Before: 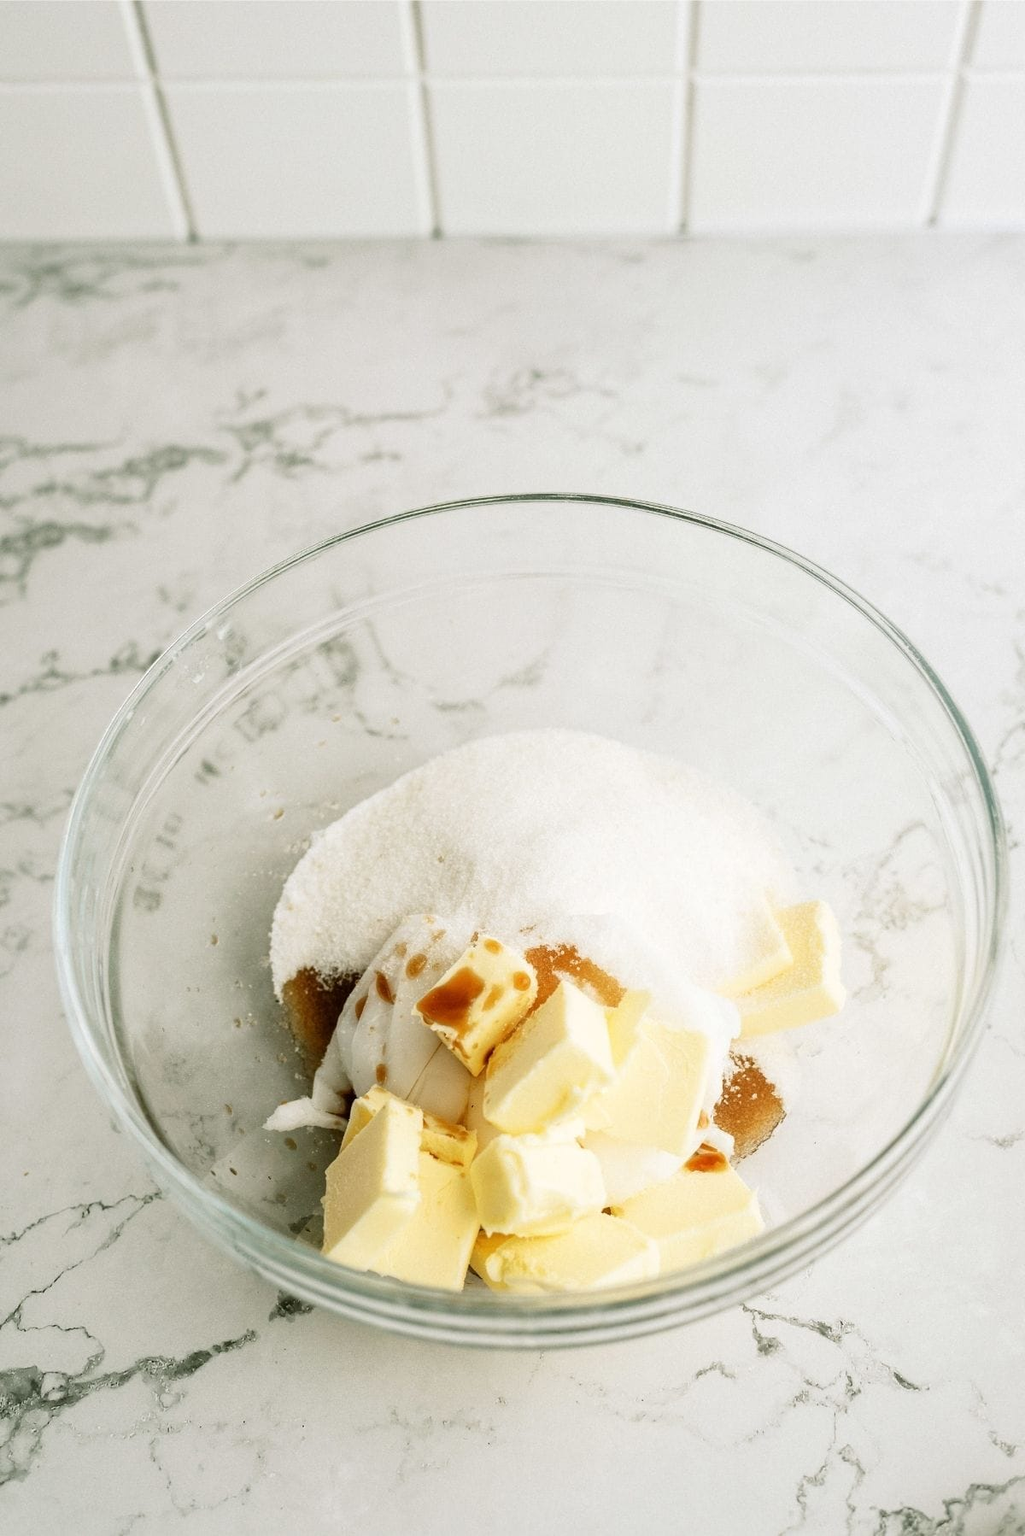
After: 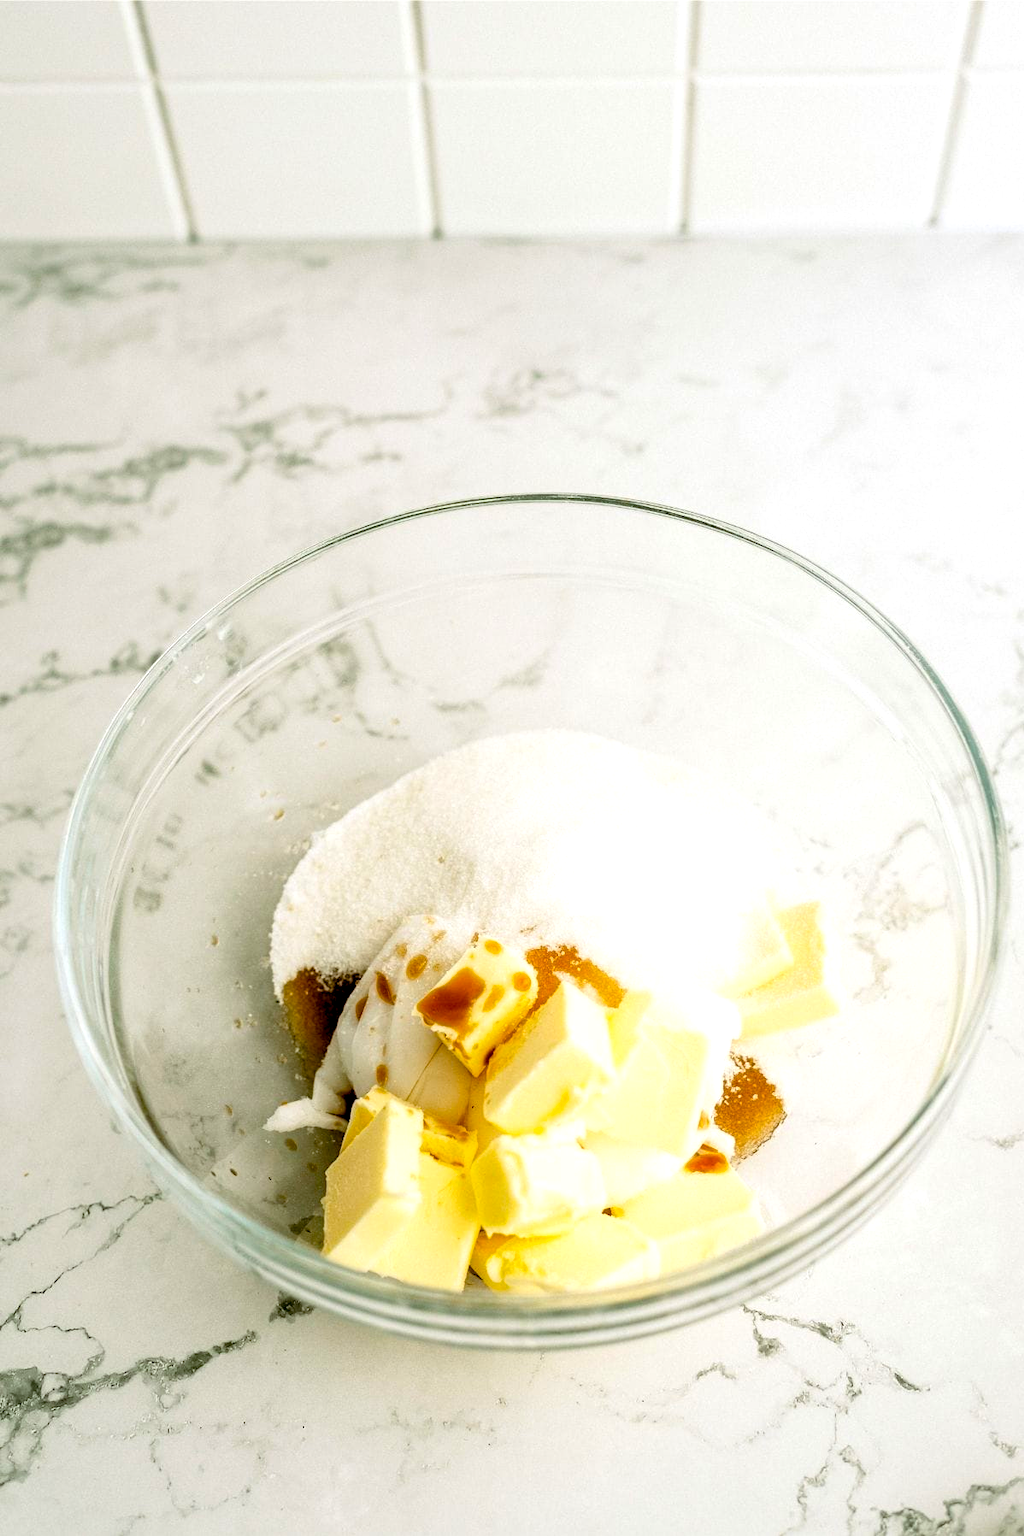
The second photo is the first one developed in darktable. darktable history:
exposure: black level correction 0.002, exposure 0.296 EV, compensate highlight preservation false
crop: left 0.059%
color balance rgb: shadows lift › chroma 2.058%, shadows lift › hue 48.02°, global offset › luminance -0.86%, linear chroma grading › global chroma 8.711%, perceptual saturation grading › global saturation 25.492%
